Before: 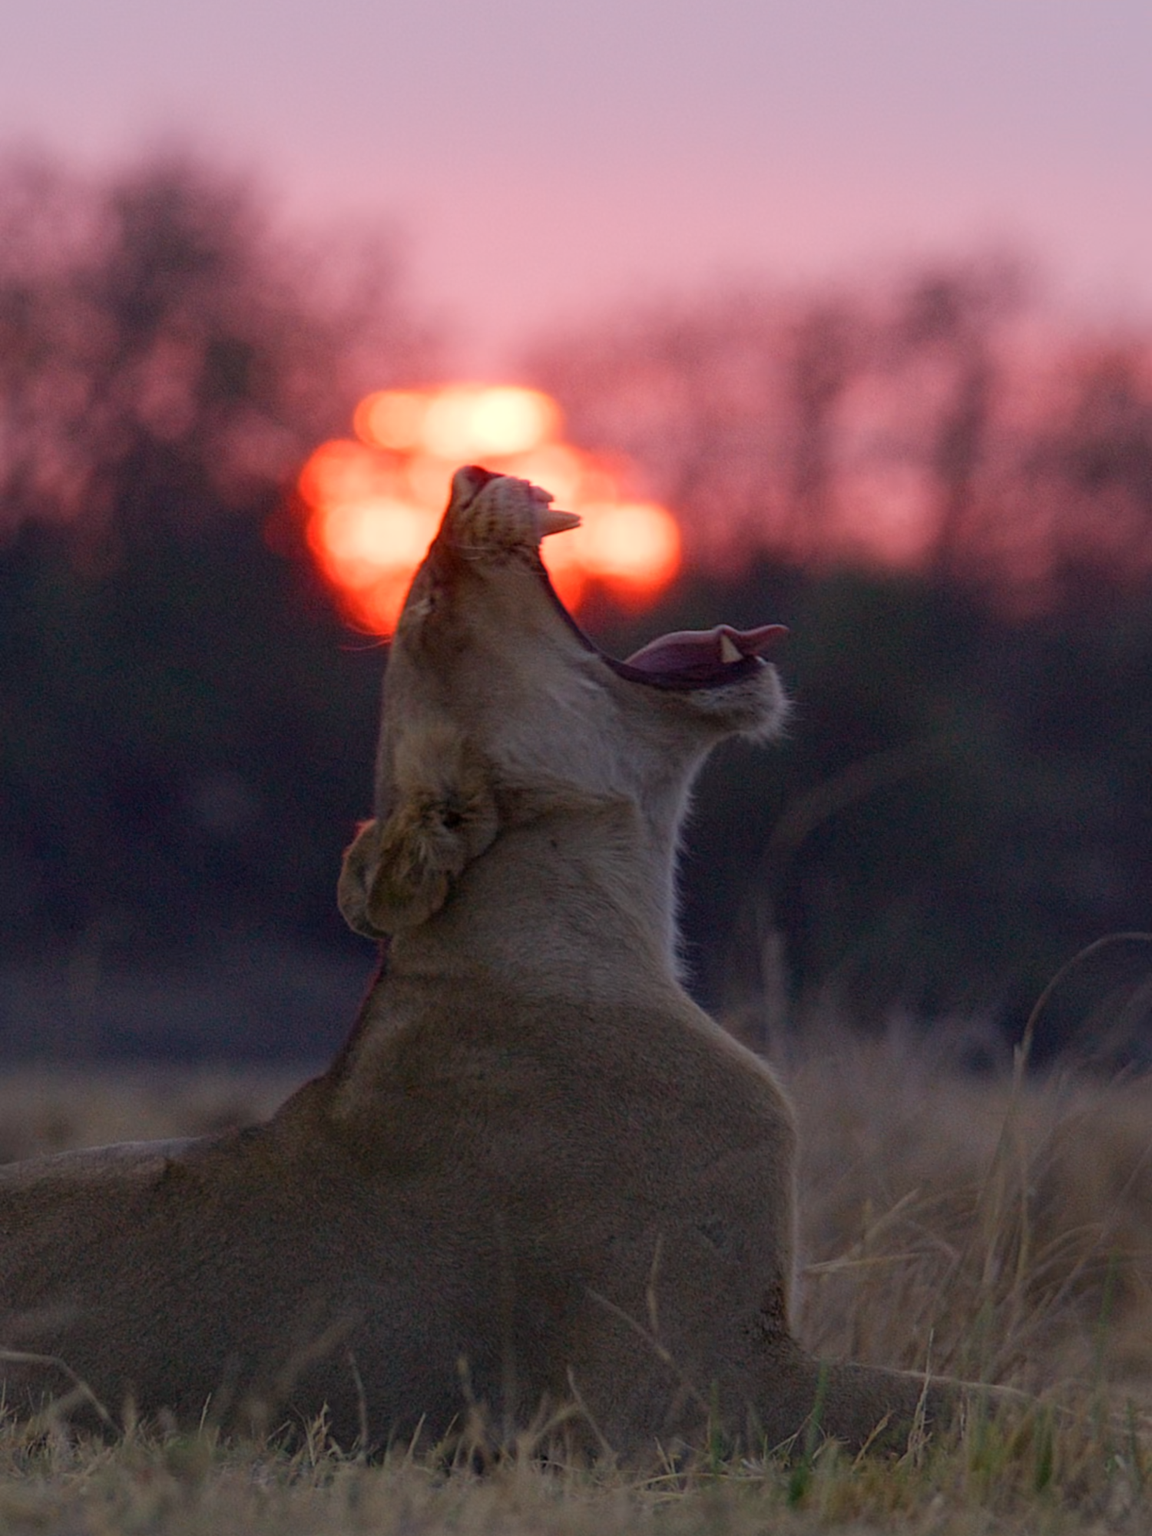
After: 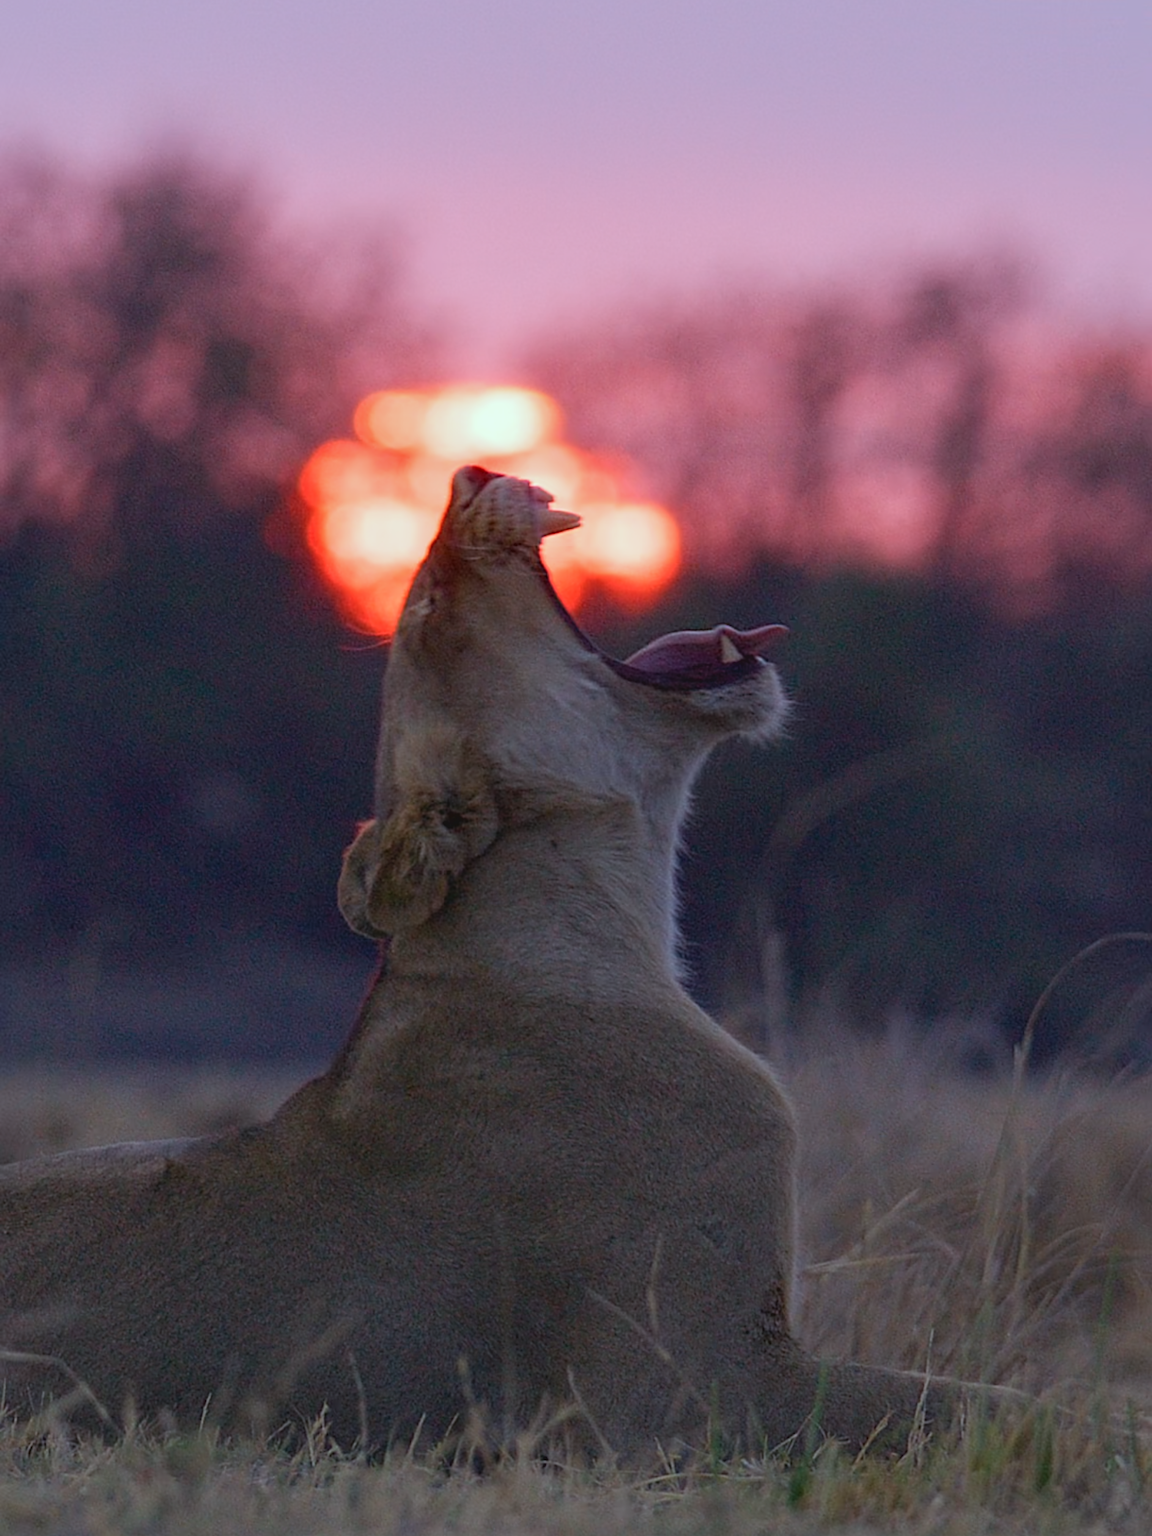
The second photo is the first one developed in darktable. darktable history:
sharpen: on, module defaults
contrast brightness saturation: contrast -0.11
contrast equalizer: octaves 7, y [[0.6 ×6], [0.55 ×6], [0 ×6], [0 ×6], [0 ×6]], mix 0.3
color calibration: x 0.37, y 0.382, temperature 4313.32 K
